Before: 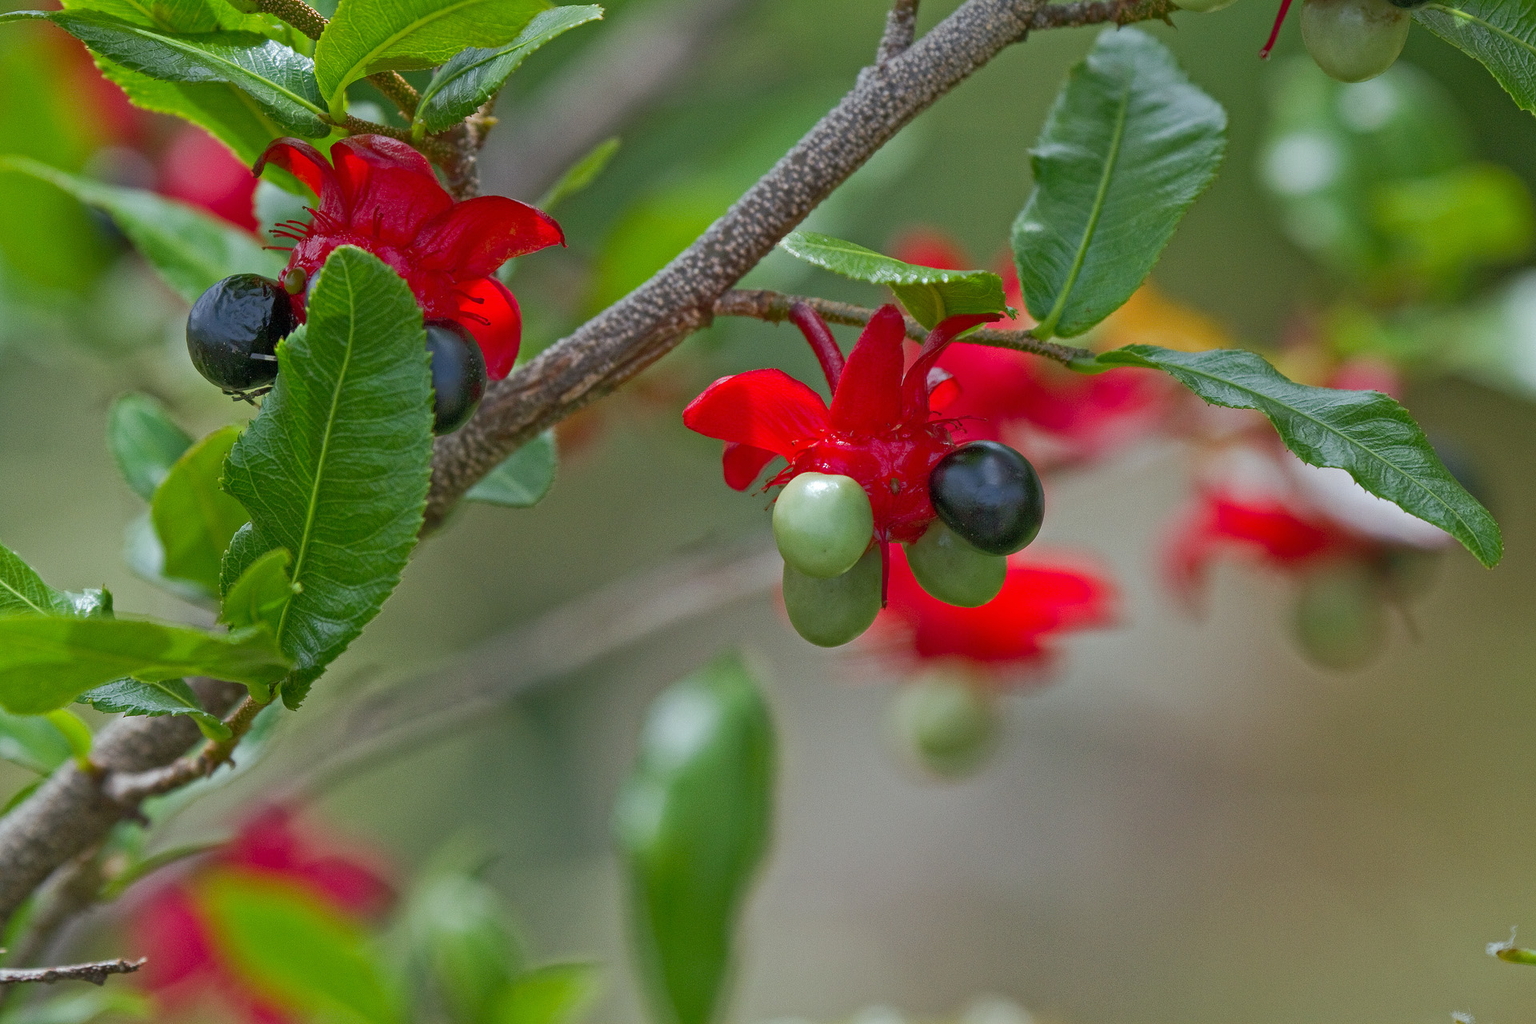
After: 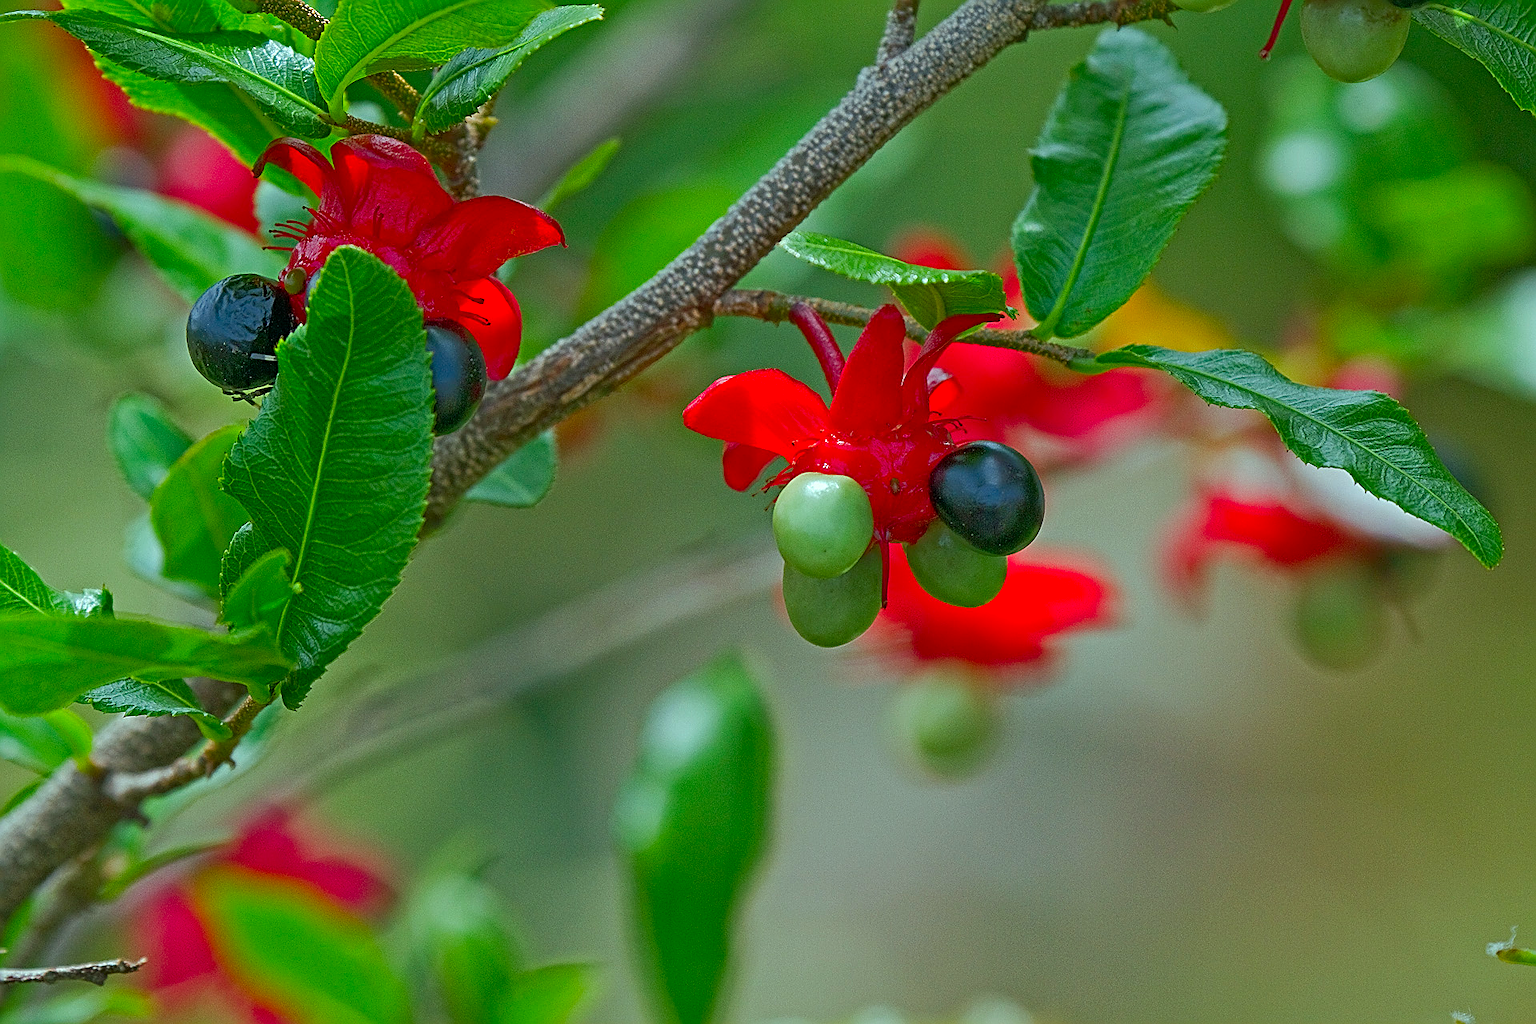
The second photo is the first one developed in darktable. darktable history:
color correction: highlights a* -7.54, highlights b* 1.07, shadows a* -3.29, saturation 1.38
sharpen: amount 1.018
